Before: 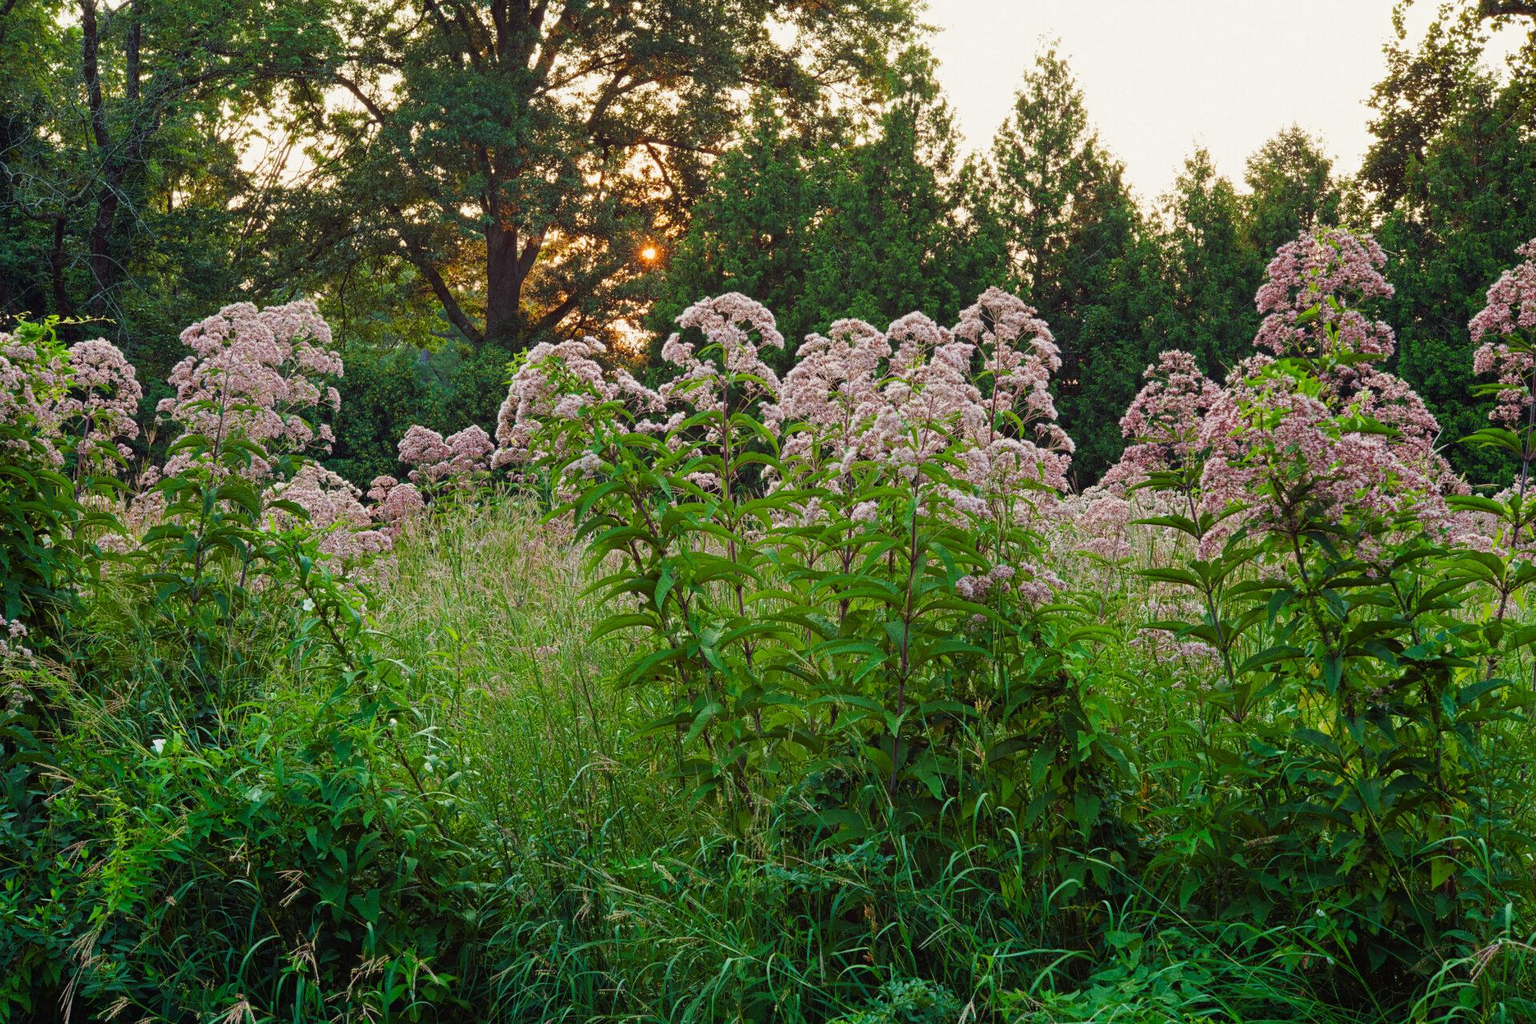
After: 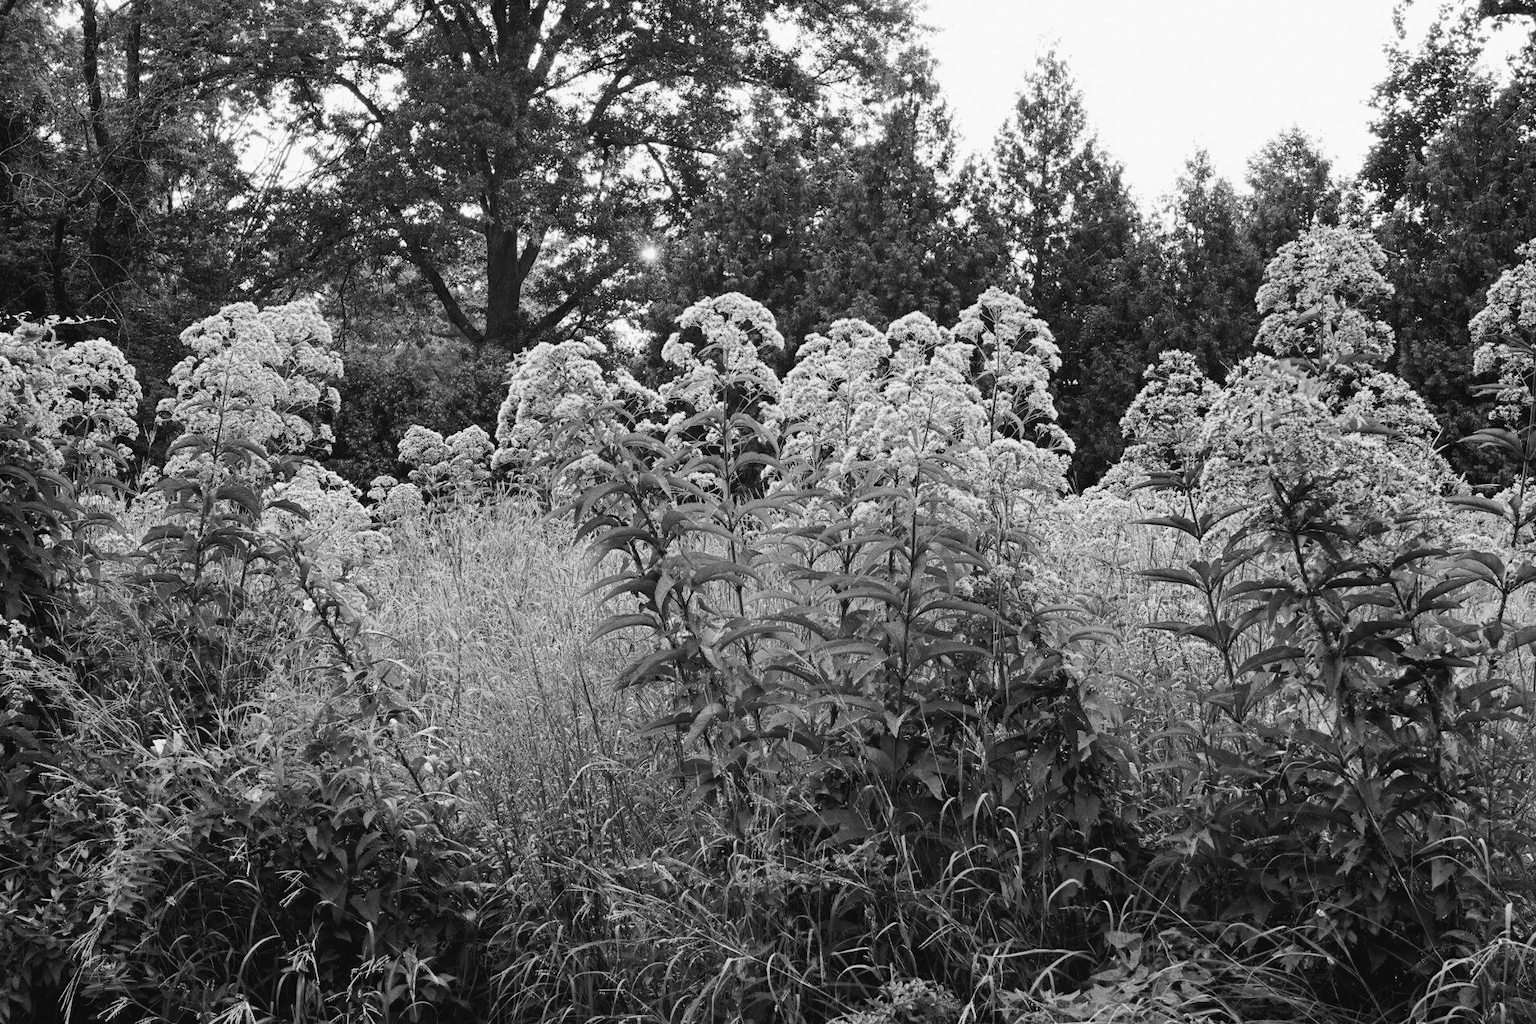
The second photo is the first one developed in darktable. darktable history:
tone curve: curves: ch0 [(0, 0.023) (0.103, 0.087) (0.295, 0.297) (0.445, 0.531) (0.553, 0.665) (0.735, 0.843) (0.994, 1)]; ch1 [(0, 0) (0.427, 0.346) (0.456, 0.426) (0.484, 0.494) (0.509, 0.505) (0.535, 0.56) (0.581, 0.632) (0.646, 0.715) (1, 1)]; ch2 [(0, 0) (0.369, 0.388) (0.449, 0.431) (0.501, 0.495) (0.533, 0.518) (0.572, 0.612) (0.677, 0.752) (1, 1)], color space Lab, independent channels, preserve colors none
monochrome: on, module defaults
